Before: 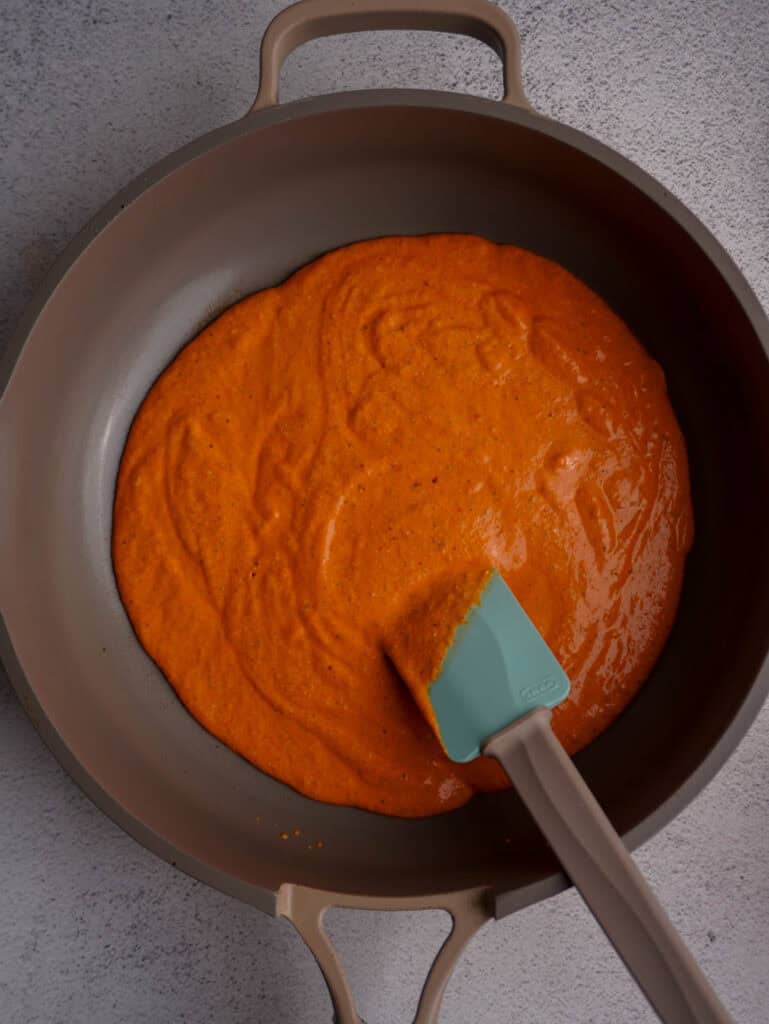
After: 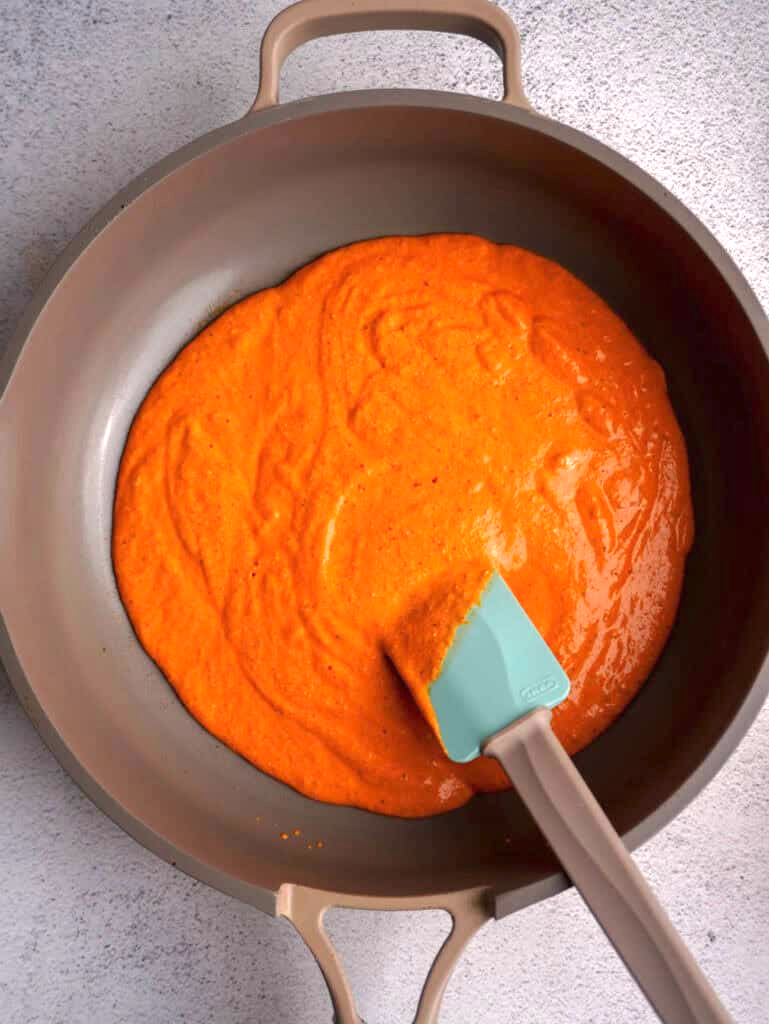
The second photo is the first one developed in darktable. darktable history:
tone equalizer: on, module defaults
exposure: black level correction 0, exposure 1.469 EV, compensate highlight preservation false
